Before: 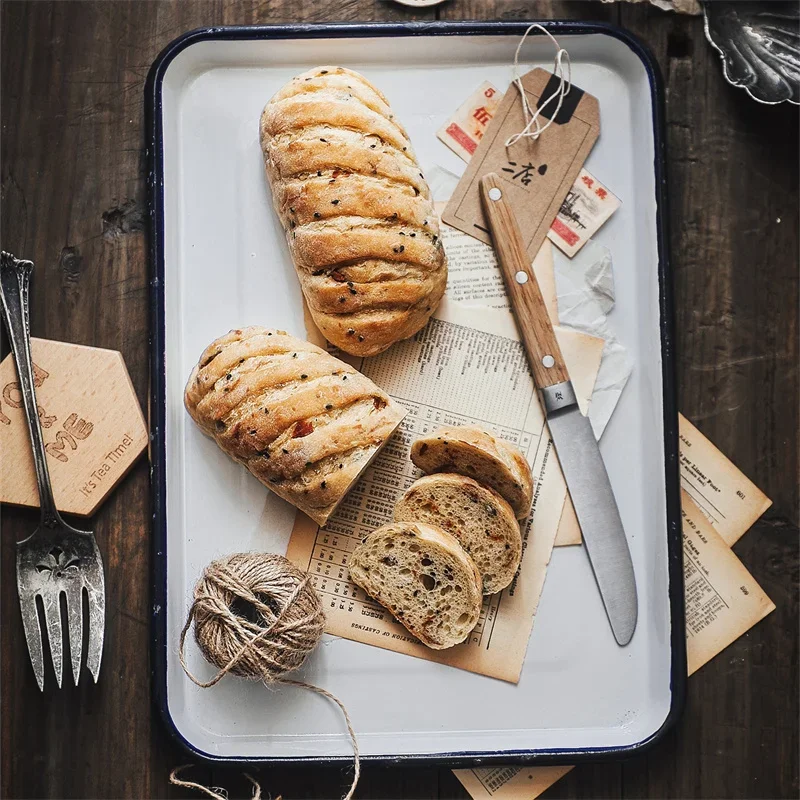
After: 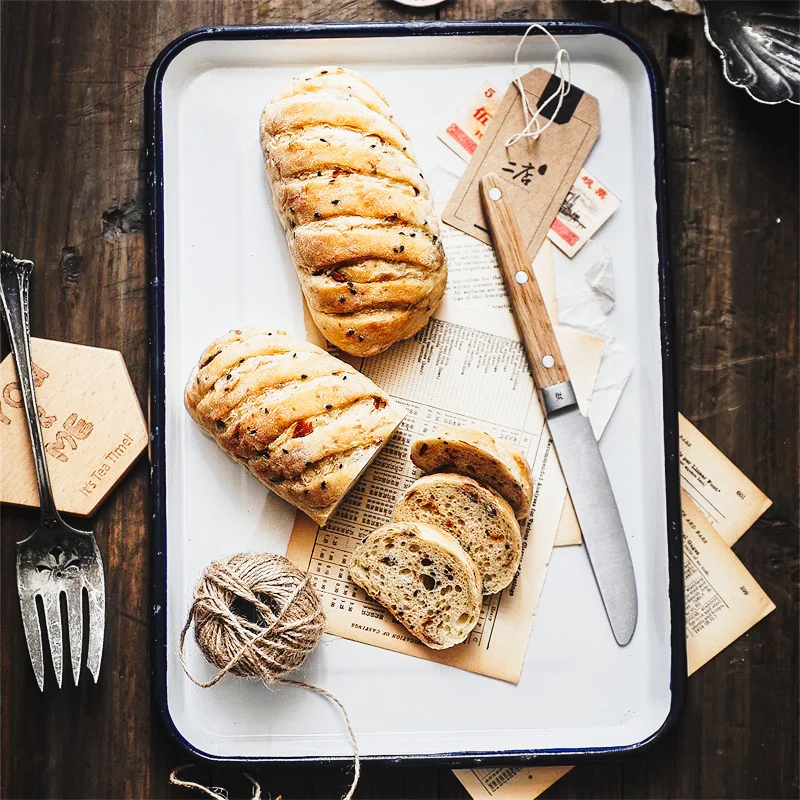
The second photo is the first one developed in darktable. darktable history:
base curve: curves: ch0 [(0, 0) (0.028, 0.03) (0.121, 0.232) (0.46, 0.748) (0.859, 0.968) (1, 1)], preserve colors none
exposure: exposure -0.151 EV, compensate highlight preservation false
